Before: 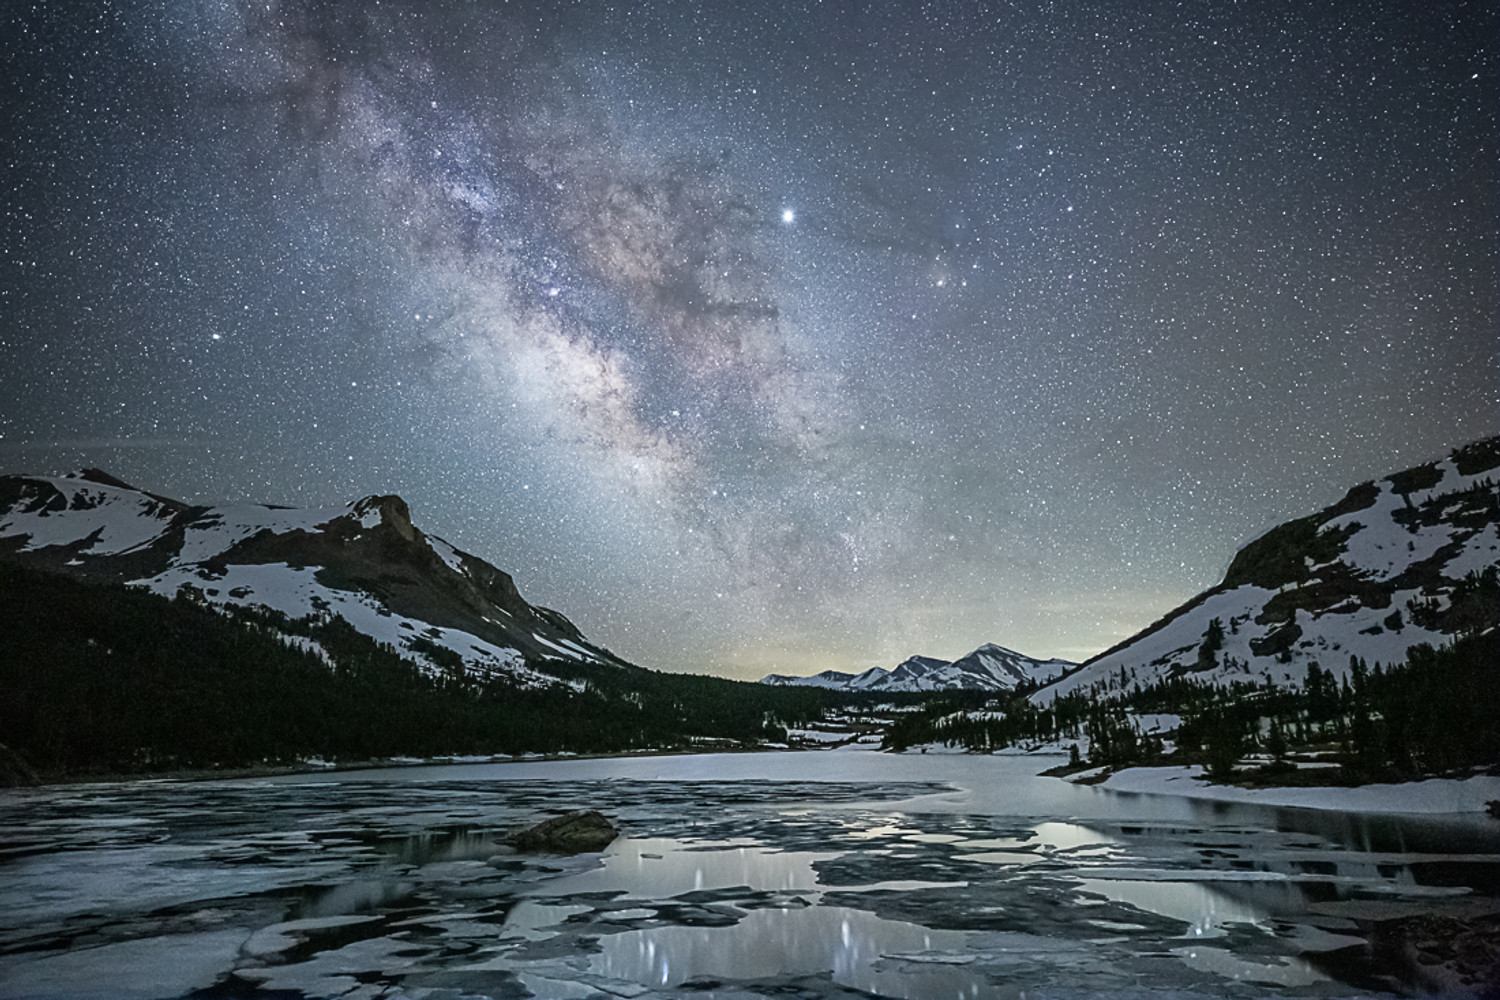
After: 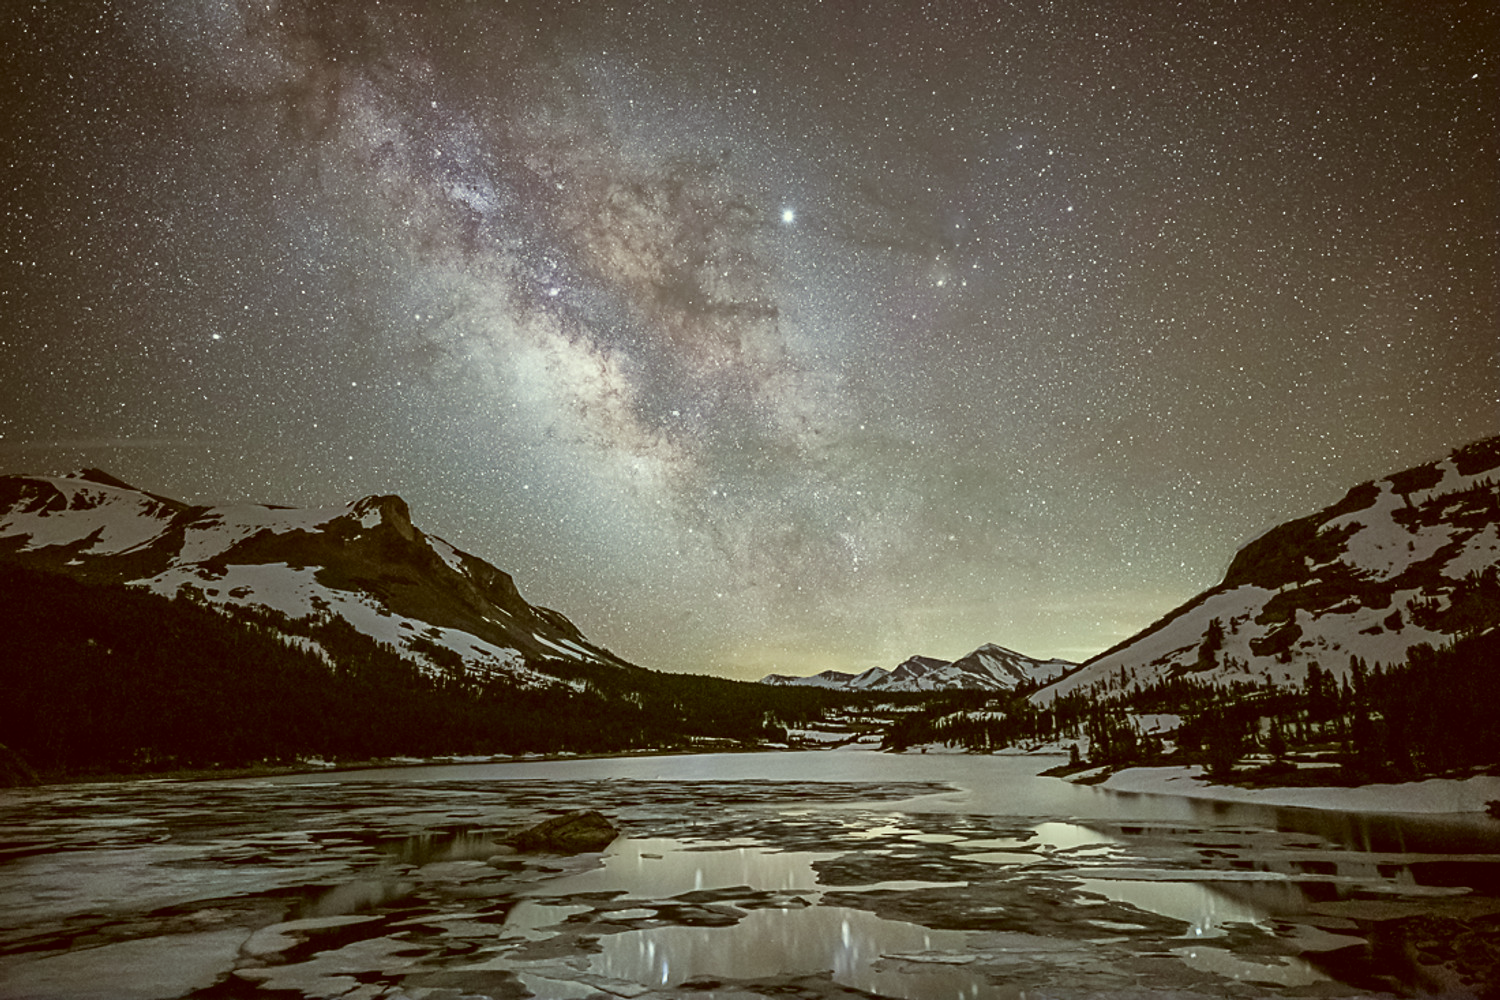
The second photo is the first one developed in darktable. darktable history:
color correction: highlights a* -6.24, highlights b* 9.47, shadows a* 9.97, shadows b* 23.88
